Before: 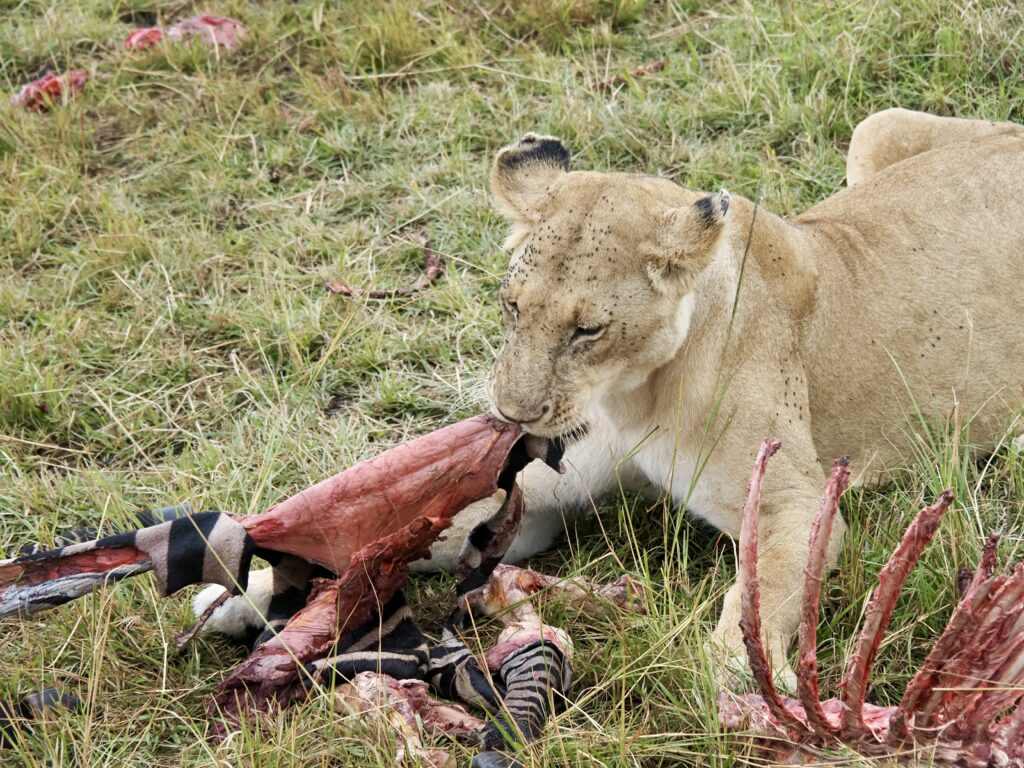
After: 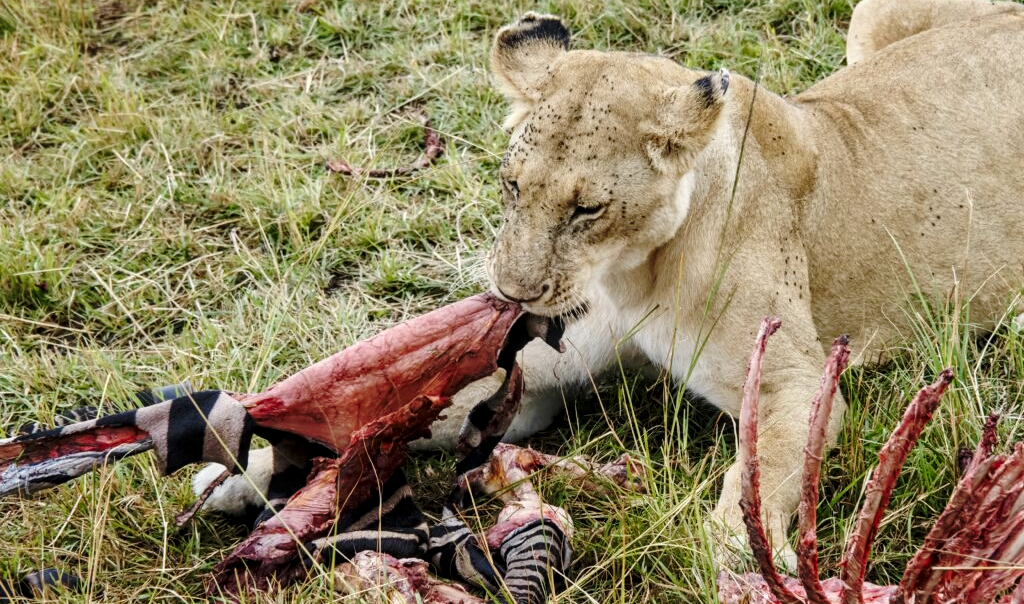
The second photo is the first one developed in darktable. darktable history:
local contrast: on, module defaults
crop and rotate: top 15.774%, bottom 5.506%
exposure: black level correction 0.002, compensate highlight preservation false
base curve: curves: ch0 [(0, 0) (0.073, 0.04) (0.157, 0.139) (0.492, 0.492) (0.758, 0.758) (1, 1)], preserve colors none
